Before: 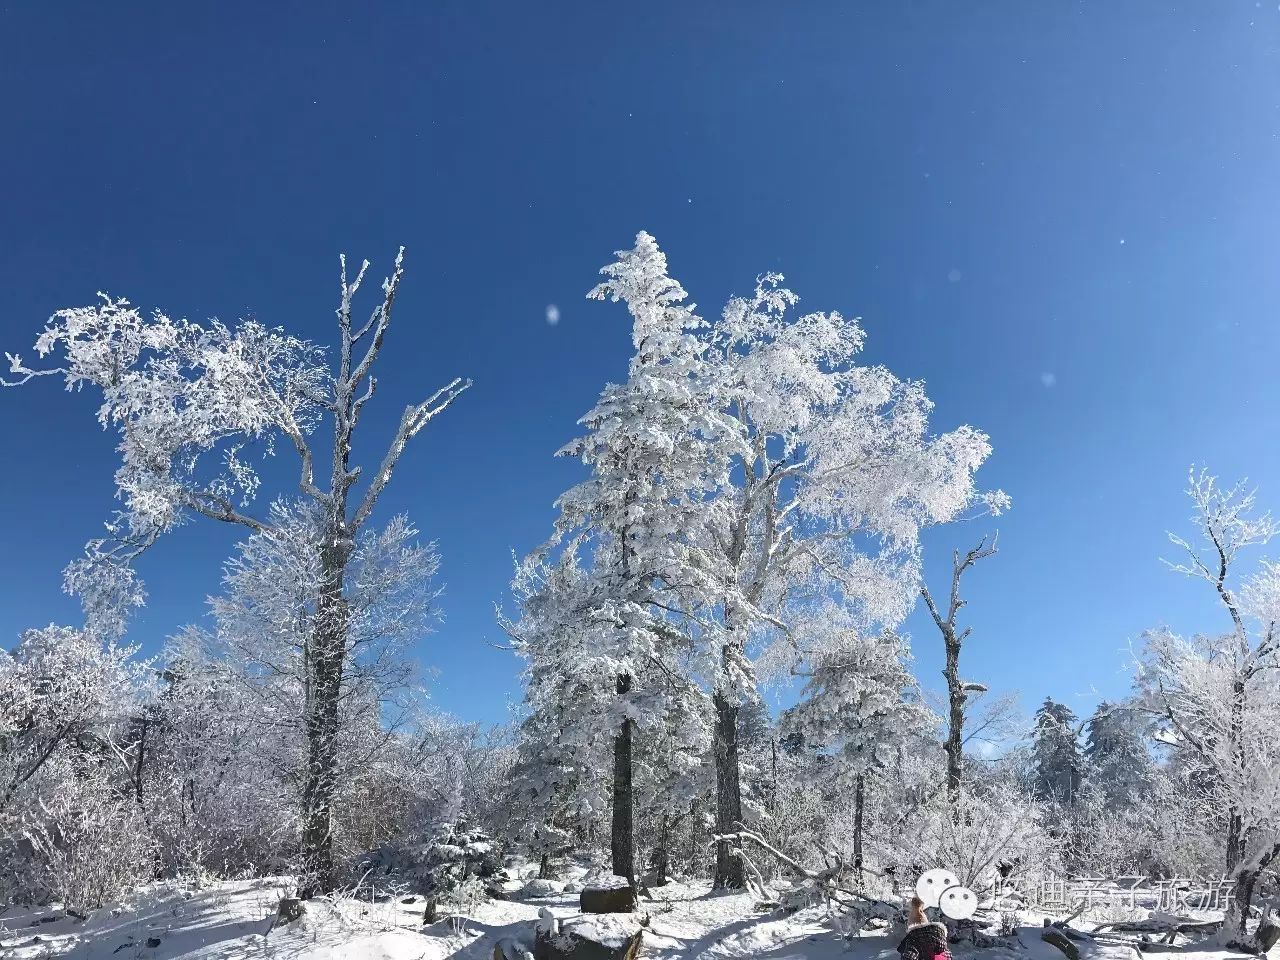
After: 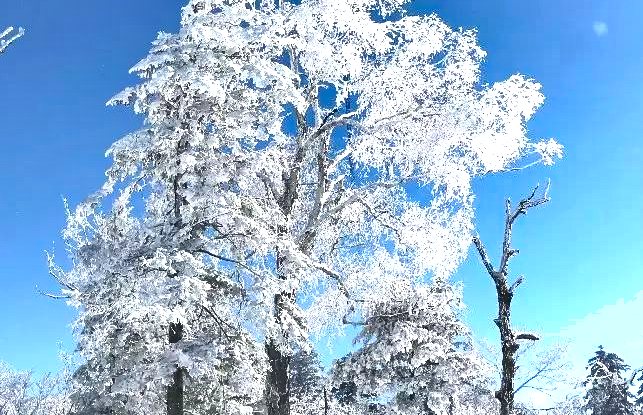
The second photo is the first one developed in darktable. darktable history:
crop: left 35.03%, top 36.625%, right 14.663%, bottom 20.057%
exposure: black level correction 0, exposure 1.1 EV, compensate highlight preservation false
shadows and highlights: soften with gaussian
